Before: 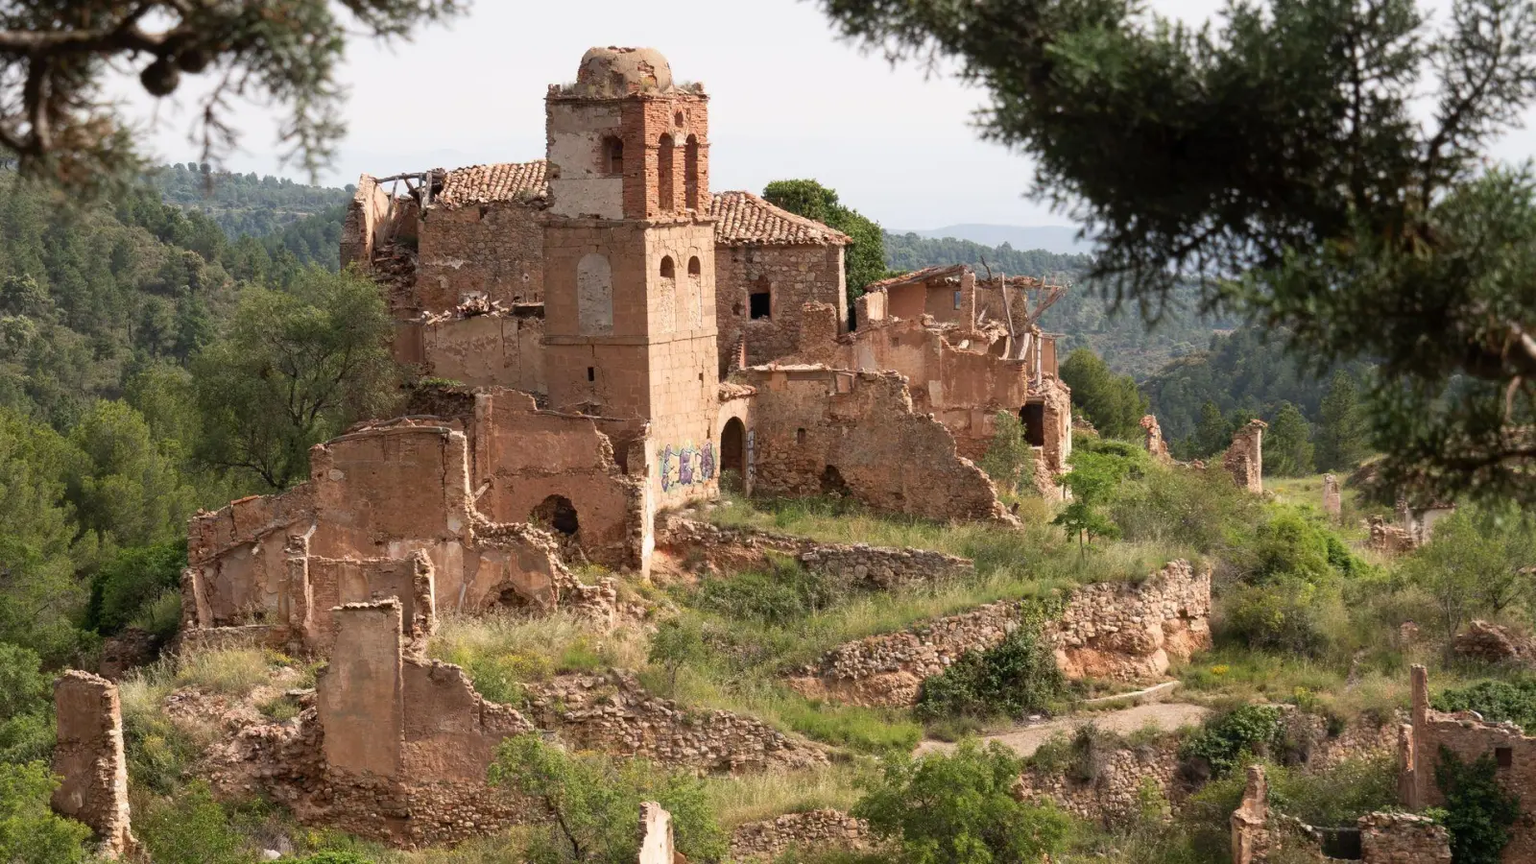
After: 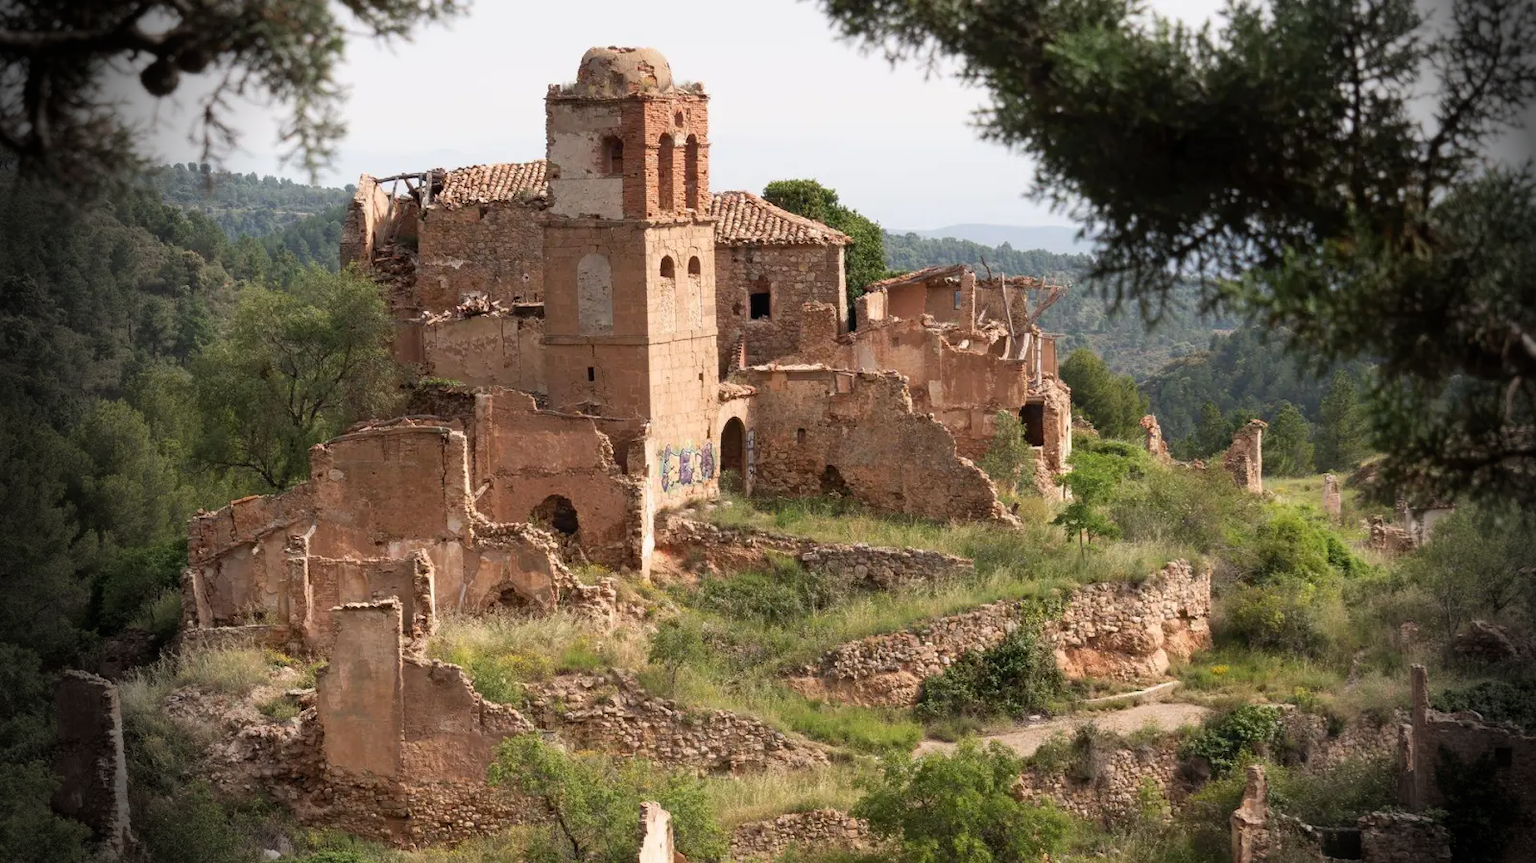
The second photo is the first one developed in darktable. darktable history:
vignetting: fall-off start 76.42%, fall-off radius 27.36%, brightness -0.872, center (0.037, -0.09), width/height ratio 0.971
crop: bottom 0.071%
